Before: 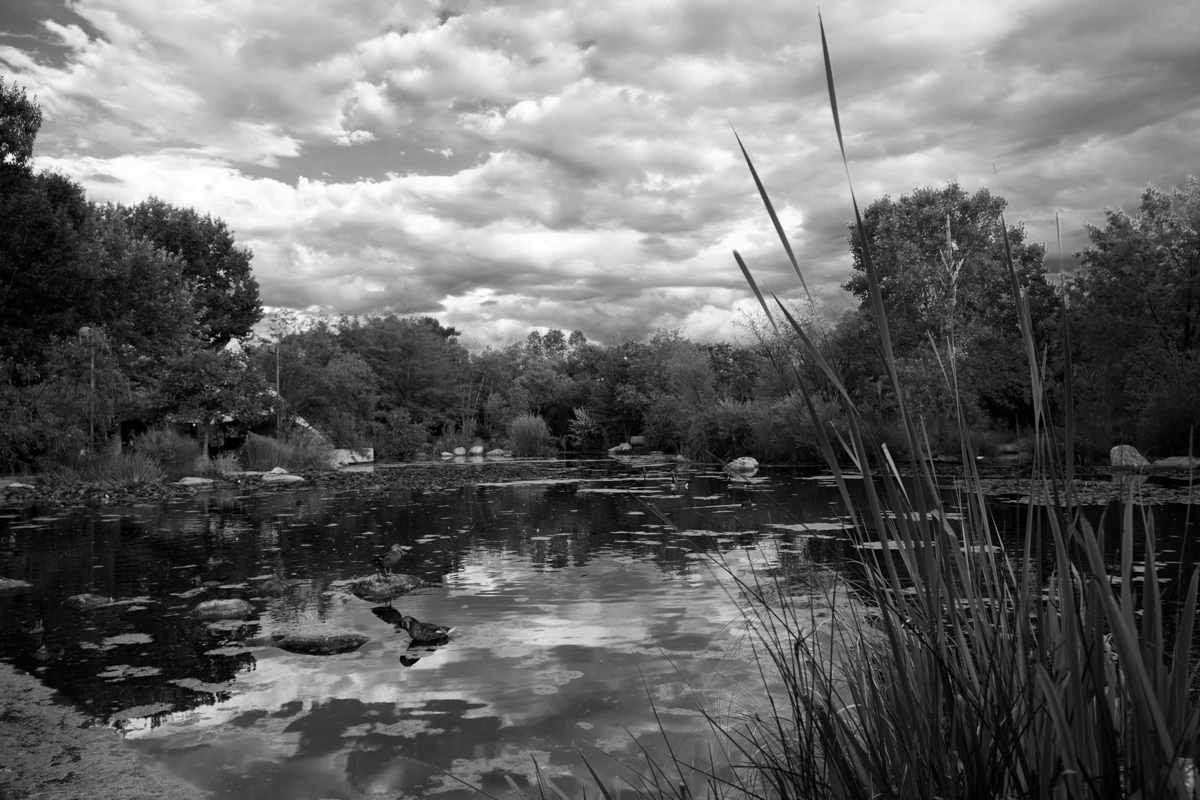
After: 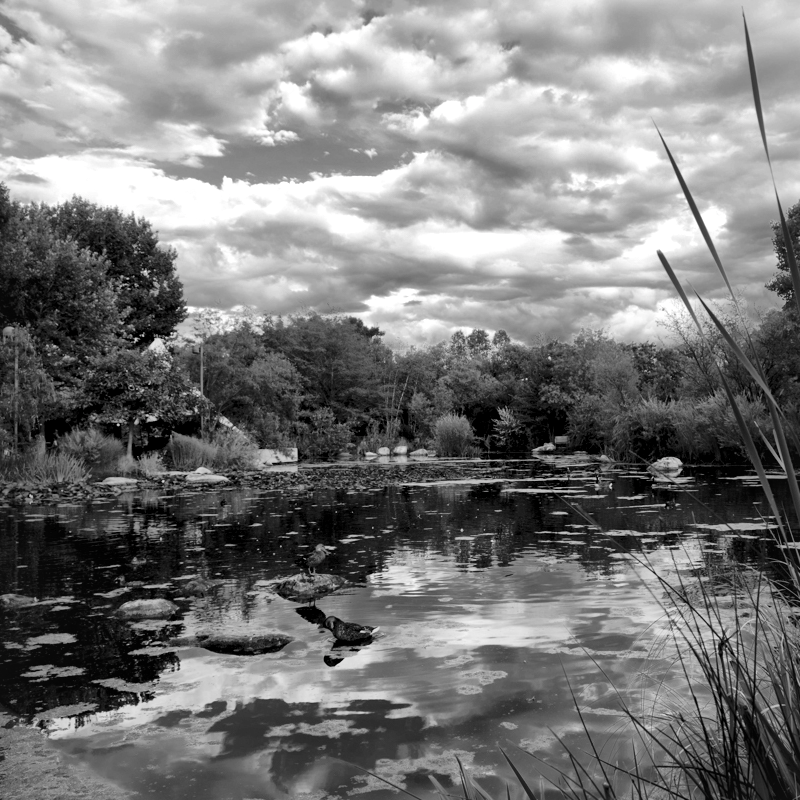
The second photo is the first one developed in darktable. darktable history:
tone curve: curves: ch0 [(0, 0) (0.003, 0.031) (0.011, 0.031) (0.025, 0.03) (0.044, 0.035) (0.069, 0.054) (0.1, 0.081) (0.136, 0.11) (0.177, 0.147) (0.224, 0.209) (0.277, 0.283) (0.335, 0.369) (0.399, 0.44) (0.468, 0.517) (0.543, 0.601) (0.623, 0.684) (0.709, 0.766) (0.801, 0.846) (0.898, 0.927) (1, 1)], preserve colors none
shadows and highlights: on, module defaults
local contrast: mode bilateral grid, contrast 26, coarseness 46, detail 151%, midtone range 0.2
crop and rotate: left 6.378%, right 26.923%
